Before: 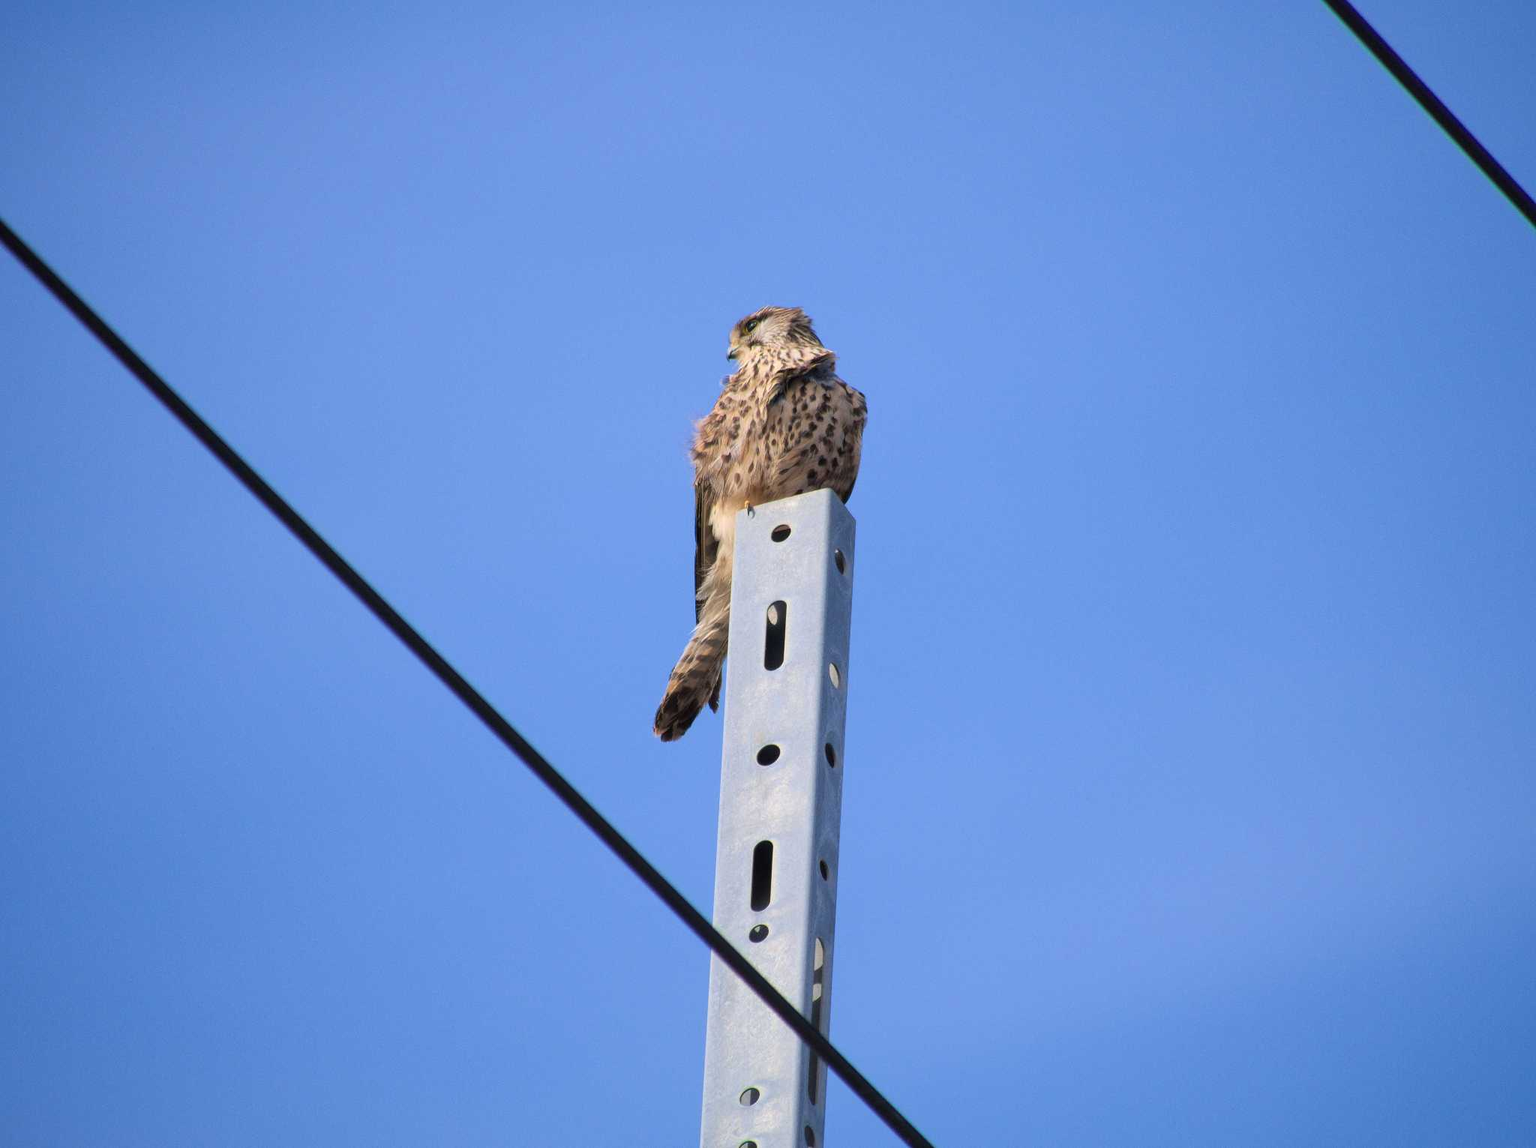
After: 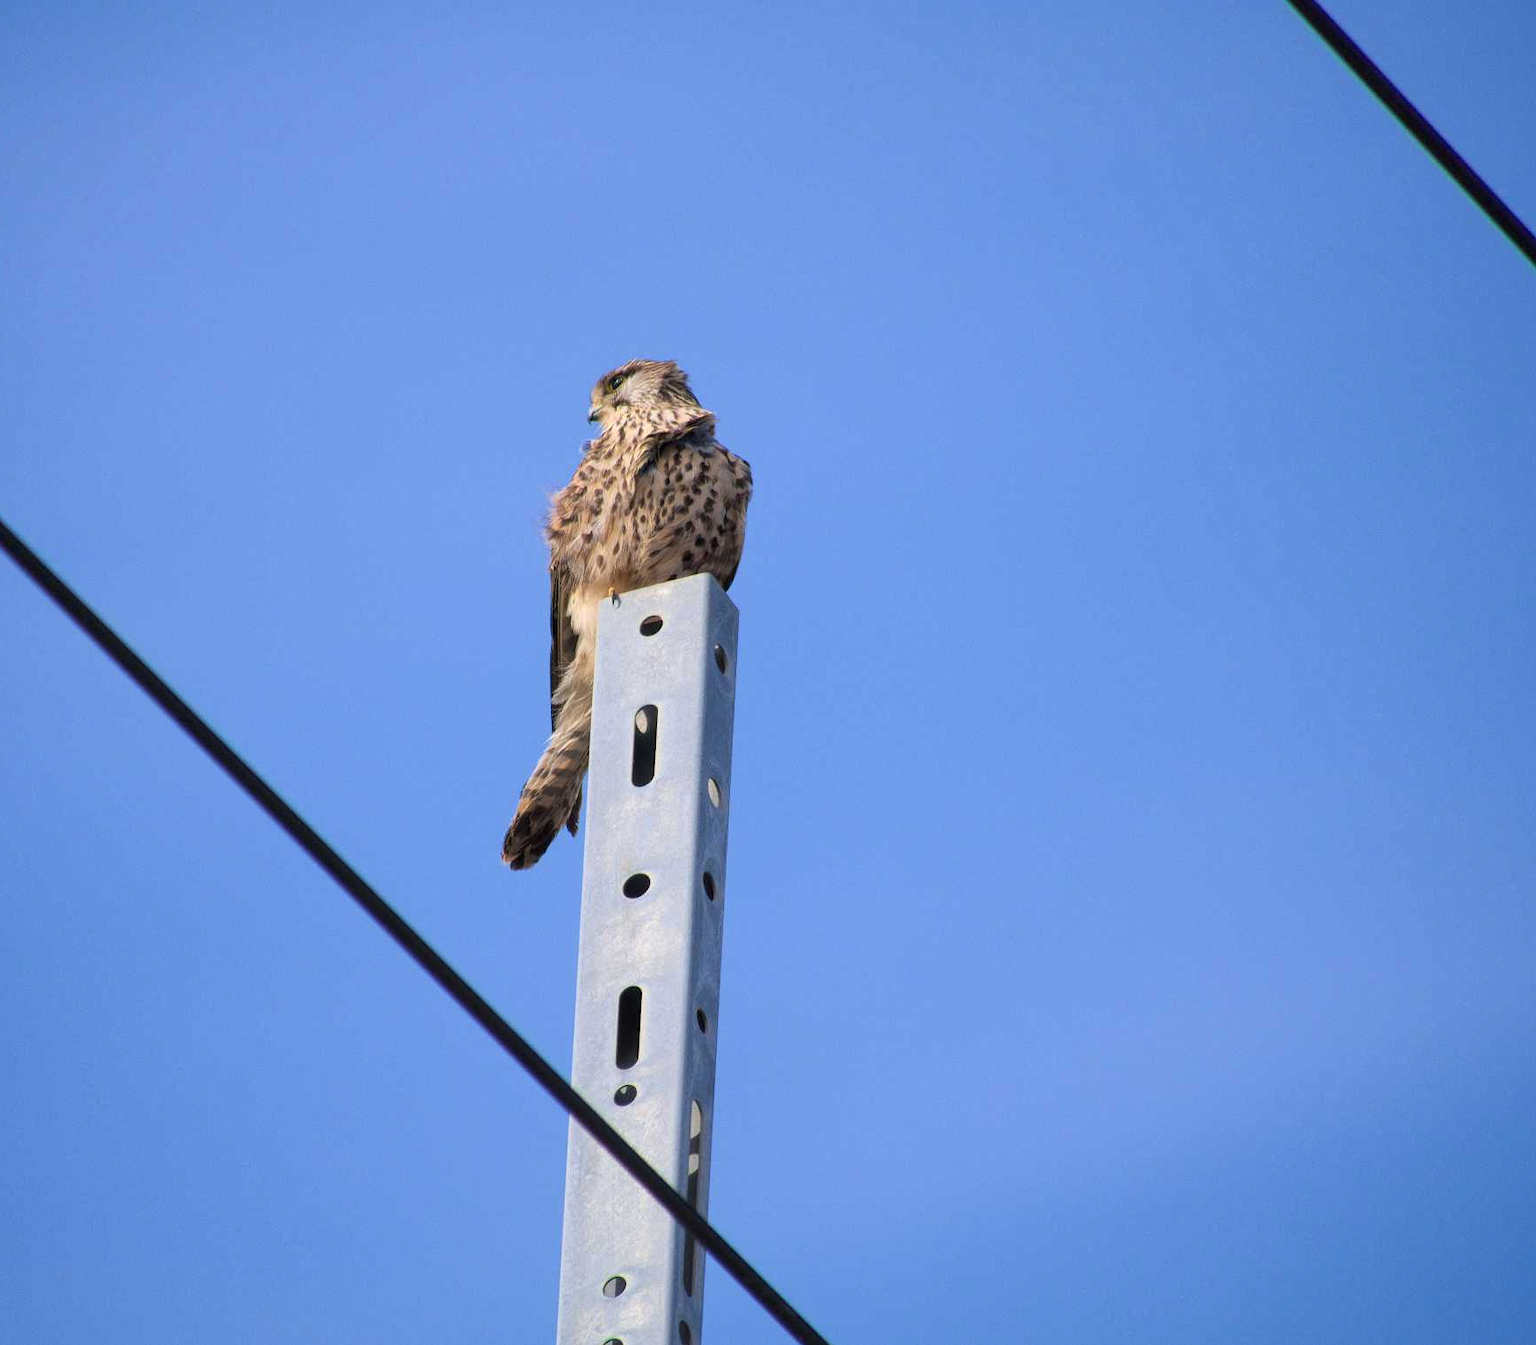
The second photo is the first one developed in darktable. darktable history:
local contrast: highlights 101%, shadows 98%, detail 119%, midtone range 0.2
crop and rotate: left 14.702%
